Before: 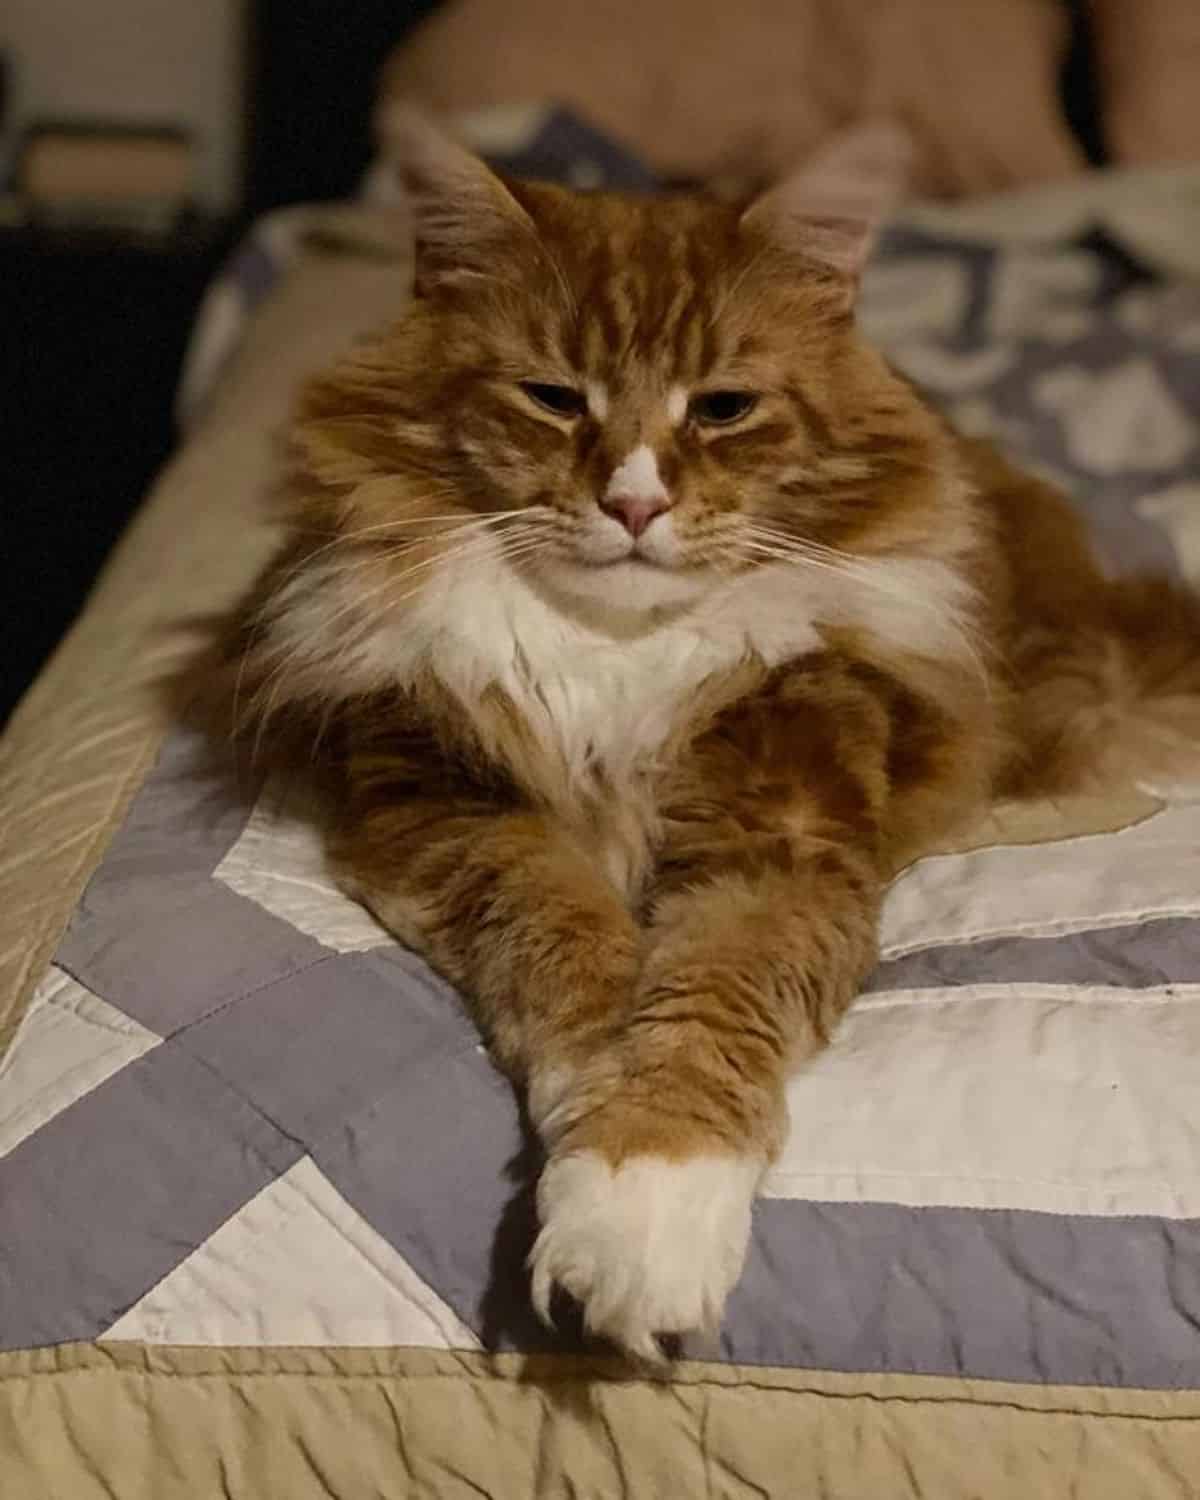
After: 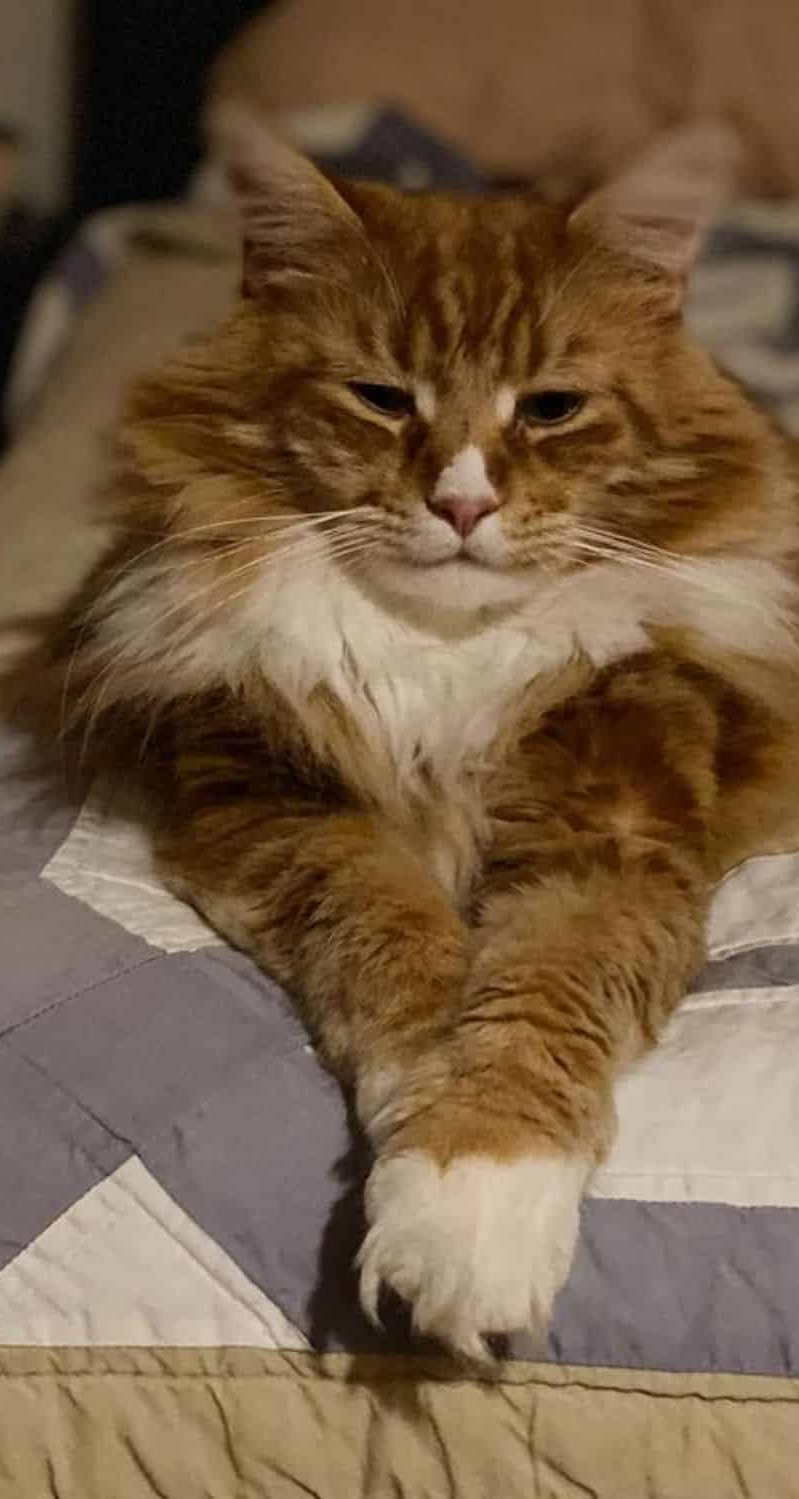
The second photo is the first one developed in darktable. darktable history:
crop and rotate: left 14.396%, right 18.966%
